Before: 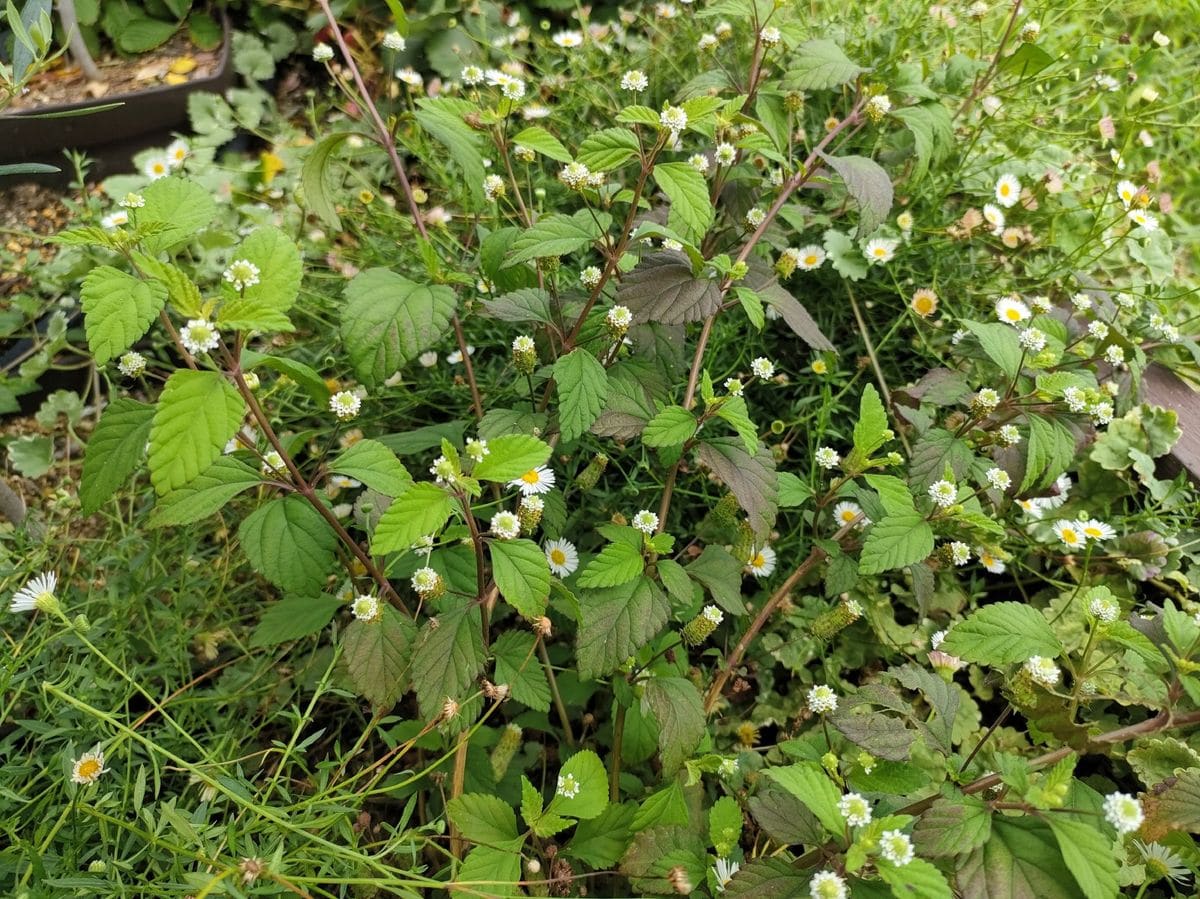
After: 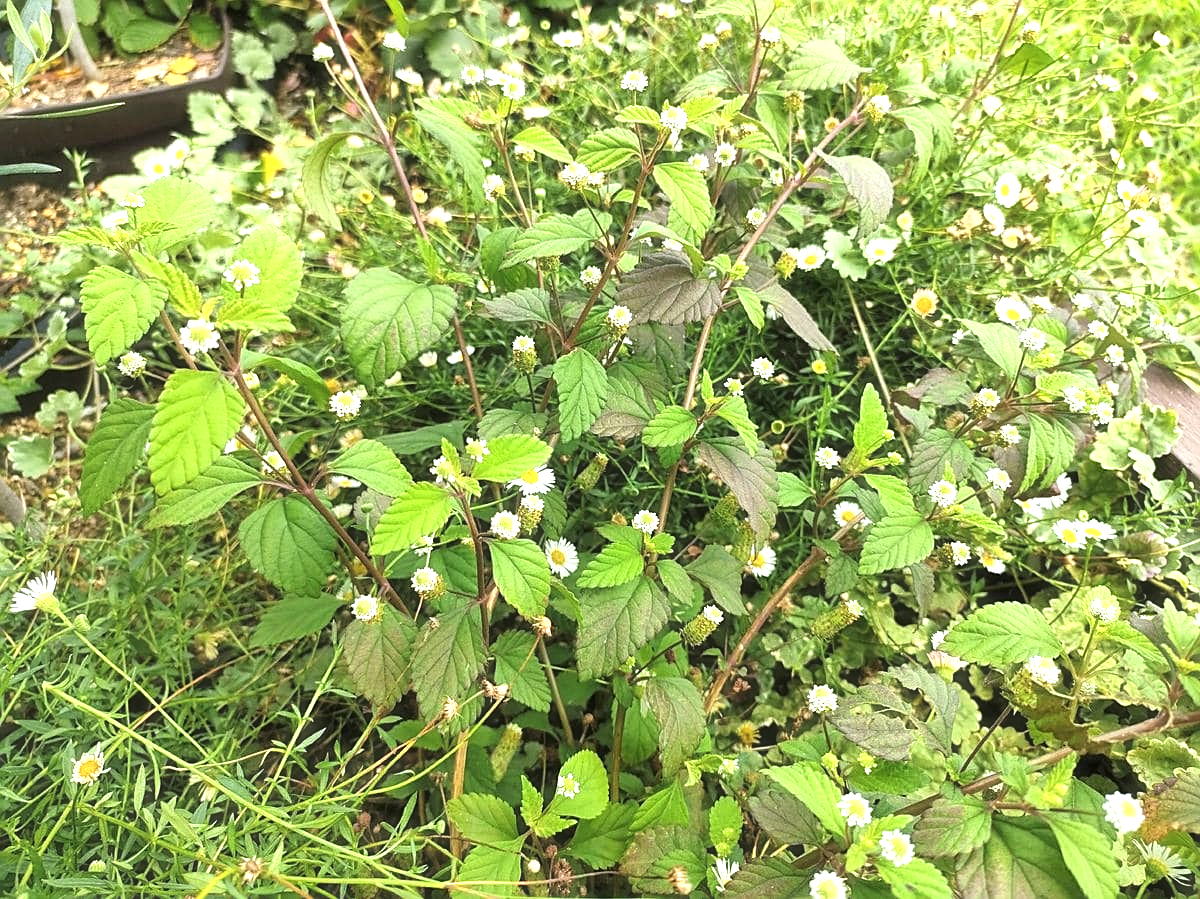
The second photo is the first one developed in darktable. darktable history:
haze removal: strength -0.1, compatibility mode true, adaptive false
sharpen: on, module defaults
exposure: black level correction 0, exposure 1.098 EV, compensate exposure bias true, compensate highlight preservation false
